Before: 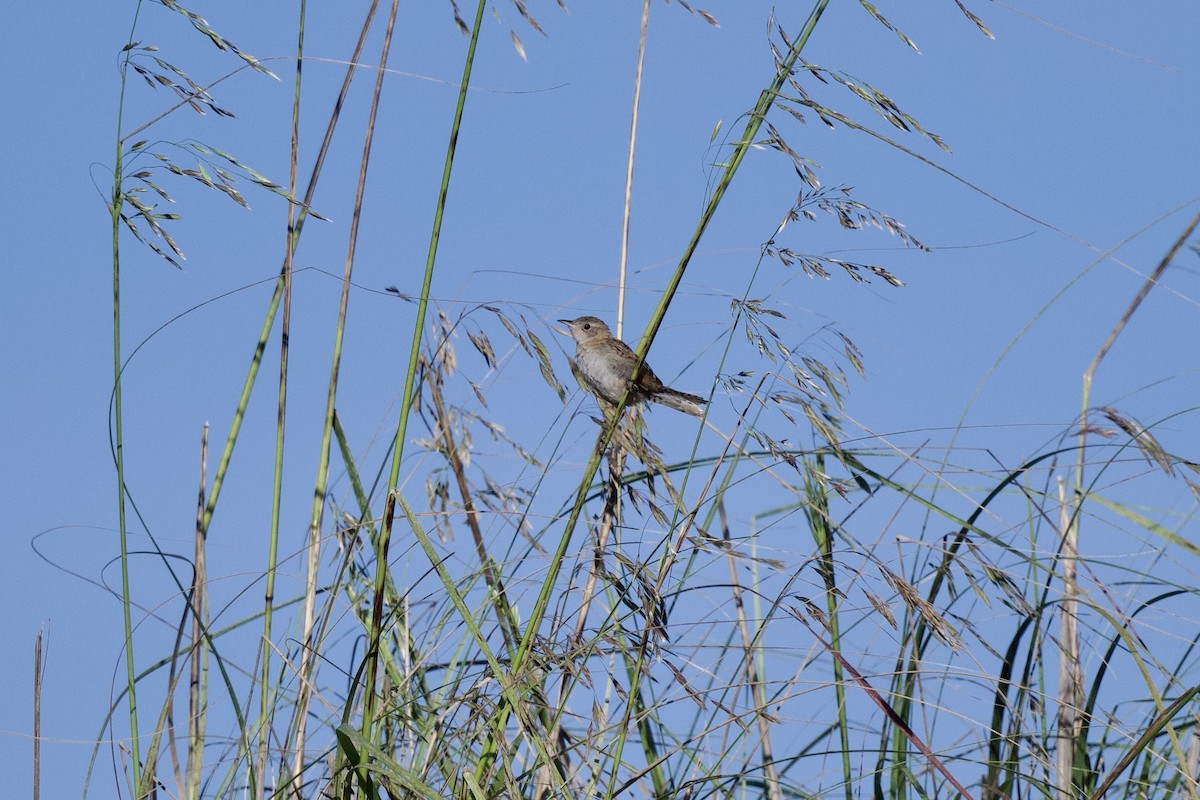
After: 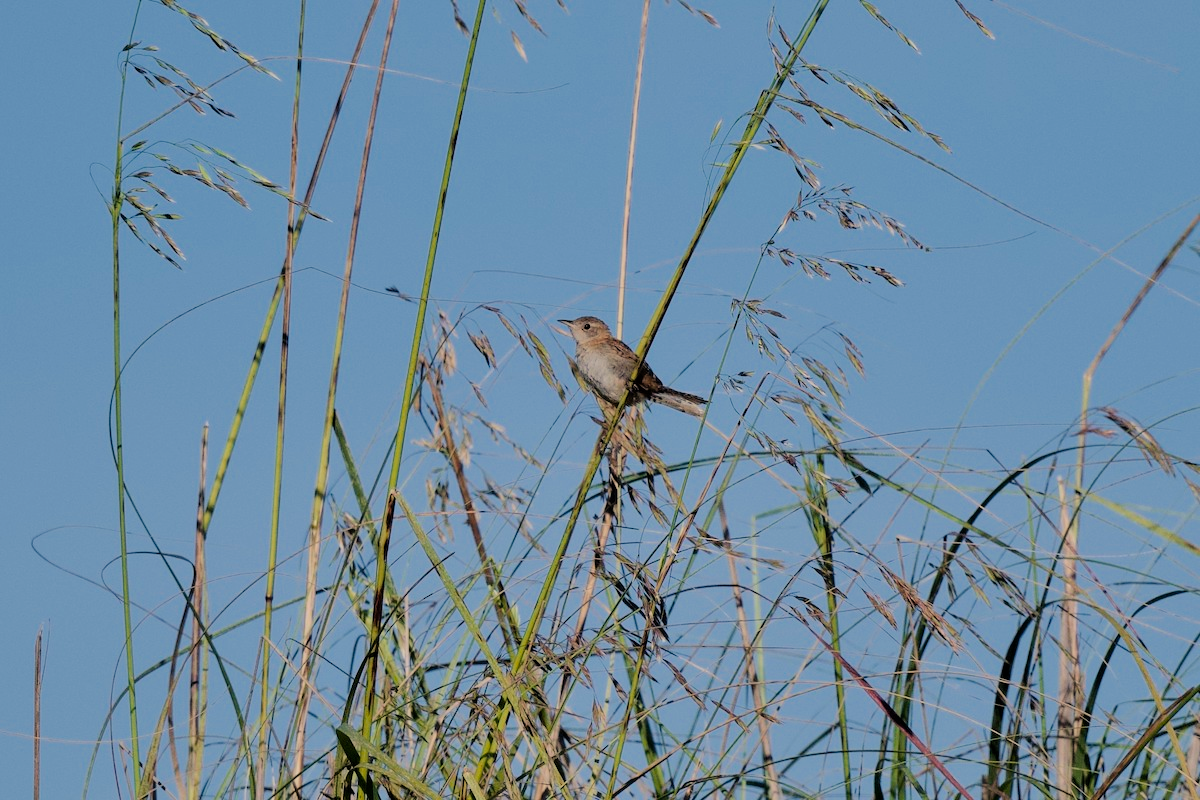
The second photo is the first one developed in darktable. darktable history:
white balance: red 1.045, blue 0.932
color zones: curves: ch1 [(0.239, 0.552) (0.75, 0.5)]; ch2 [(0.25, 0.462) (0.749, 0.457)], mix 25.94%
filmic rgb: black relative exposure -7.15 EV, white relative exposure 5.36 EV, hardness 3.02, color science v6 (2022)
